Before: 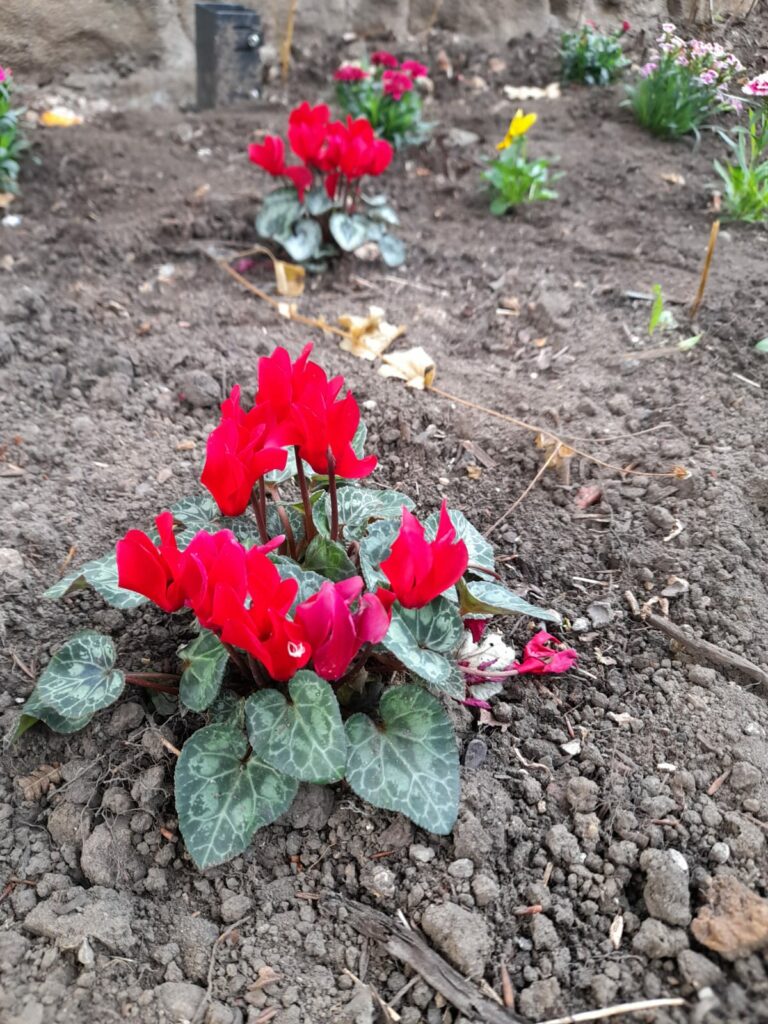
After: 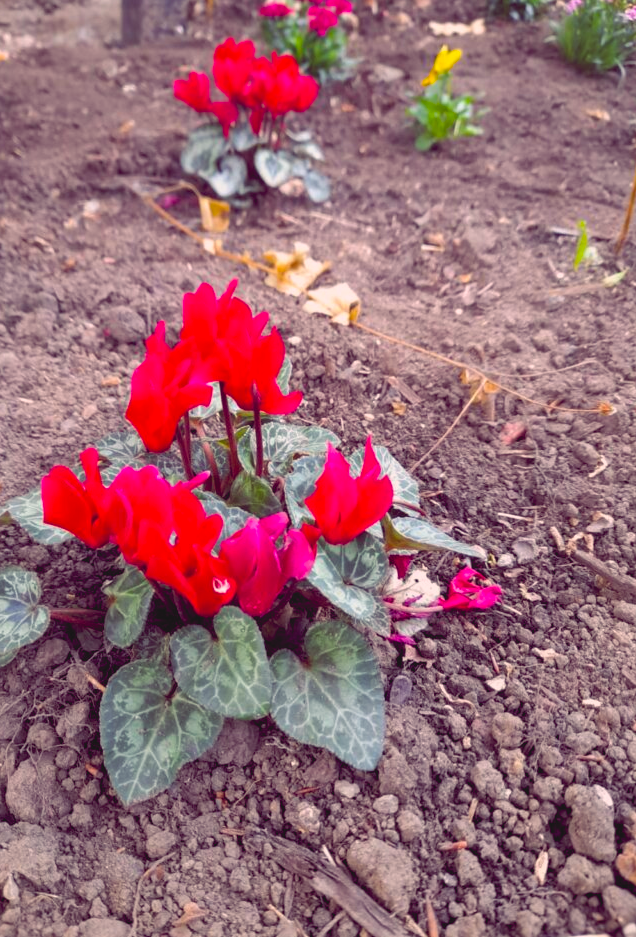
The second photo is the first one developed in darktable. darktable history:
crop: left 9.807%, top 6.259%, right 7.334%, bottom 2.177%
shadows and highlights: shadows 37.27, highlights -28.18, soften with gaussian
color balance rgb: shadows lift › chroma 6.43%, shadows lift › hue 305.74°, highlights gain › chroma 2.43%, highlights gain › hue 35.74°, global offset › chroma 0.28%, global offset › hue 320.29°, linear chroma grading › global chroma 5.5%, perceptual saturation grading › global saturation 30%, contrast 5.15%
local contrast: highlights 68%, shadows 68%, detail 82%, midtone range 0.325
